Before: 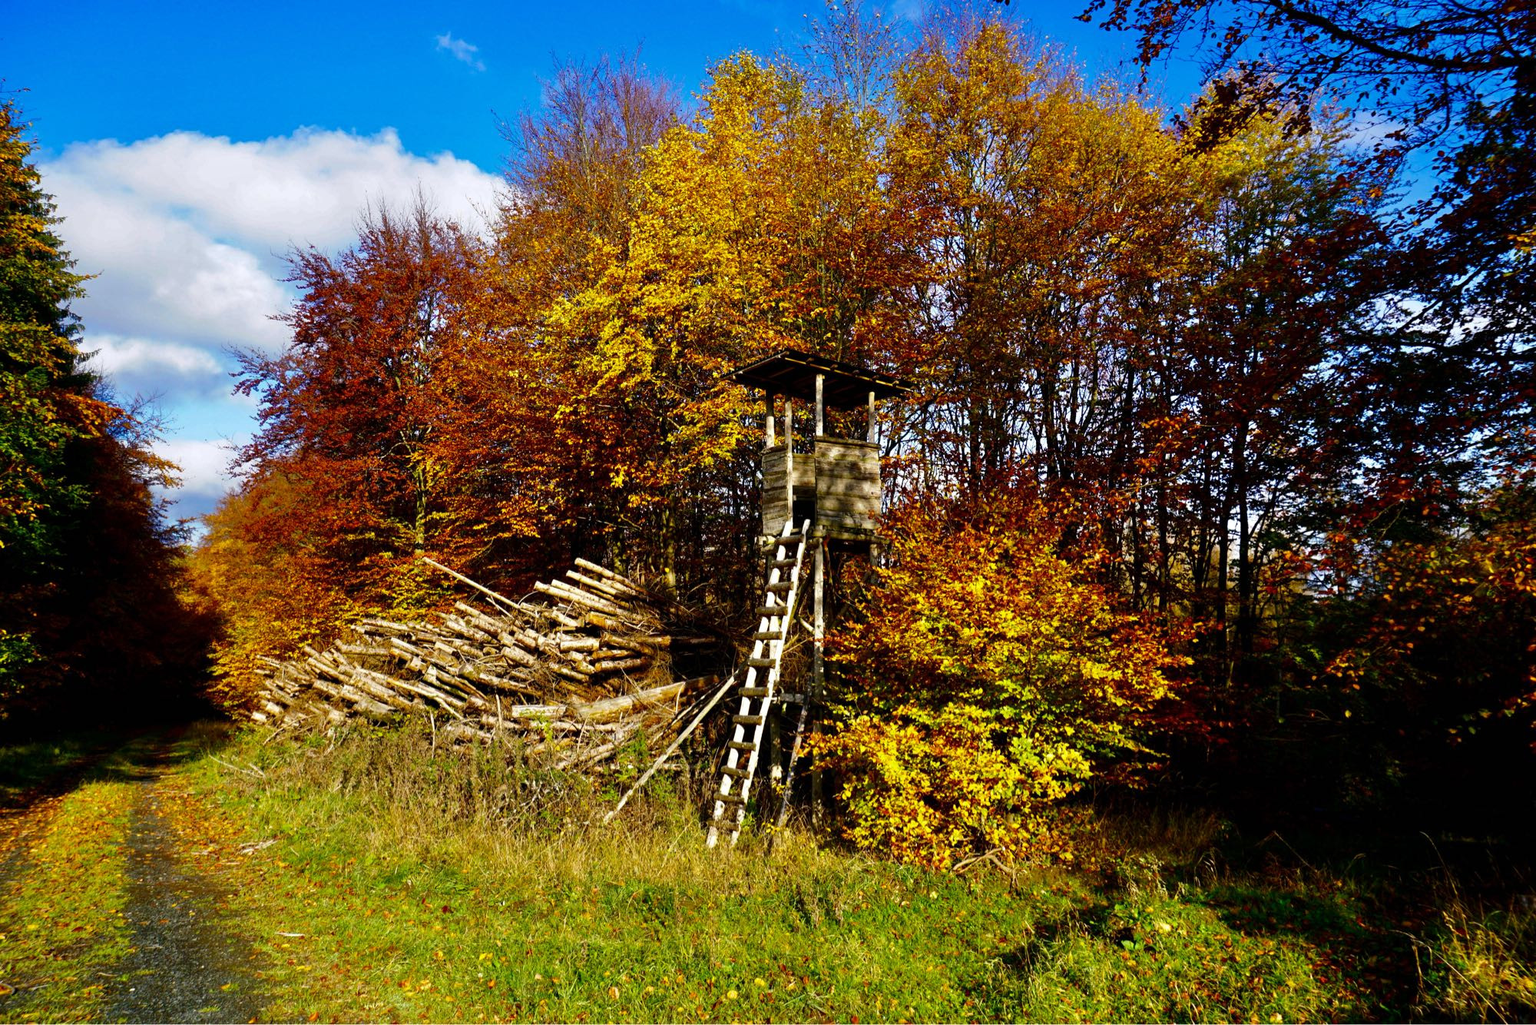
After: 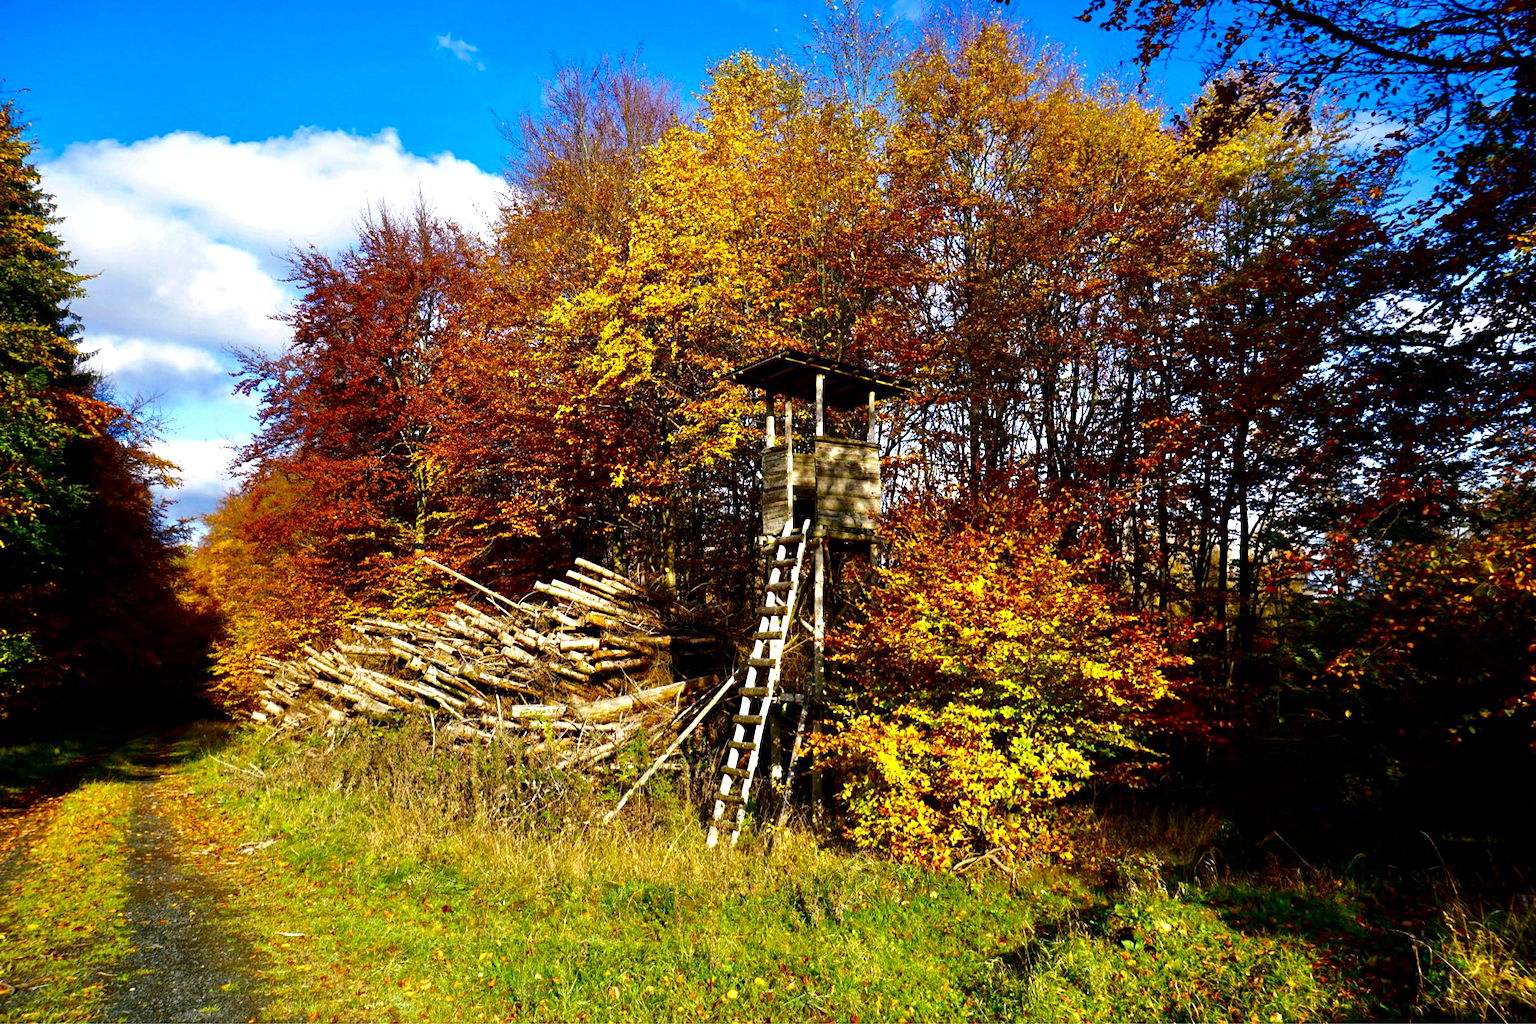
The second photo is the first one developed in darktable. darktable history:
contrast brightness saturation: contrast 0.032, brightness -0.039
exposure: black level correction 0.001, exposure 0.5 EV, compensate highlight preservation false
